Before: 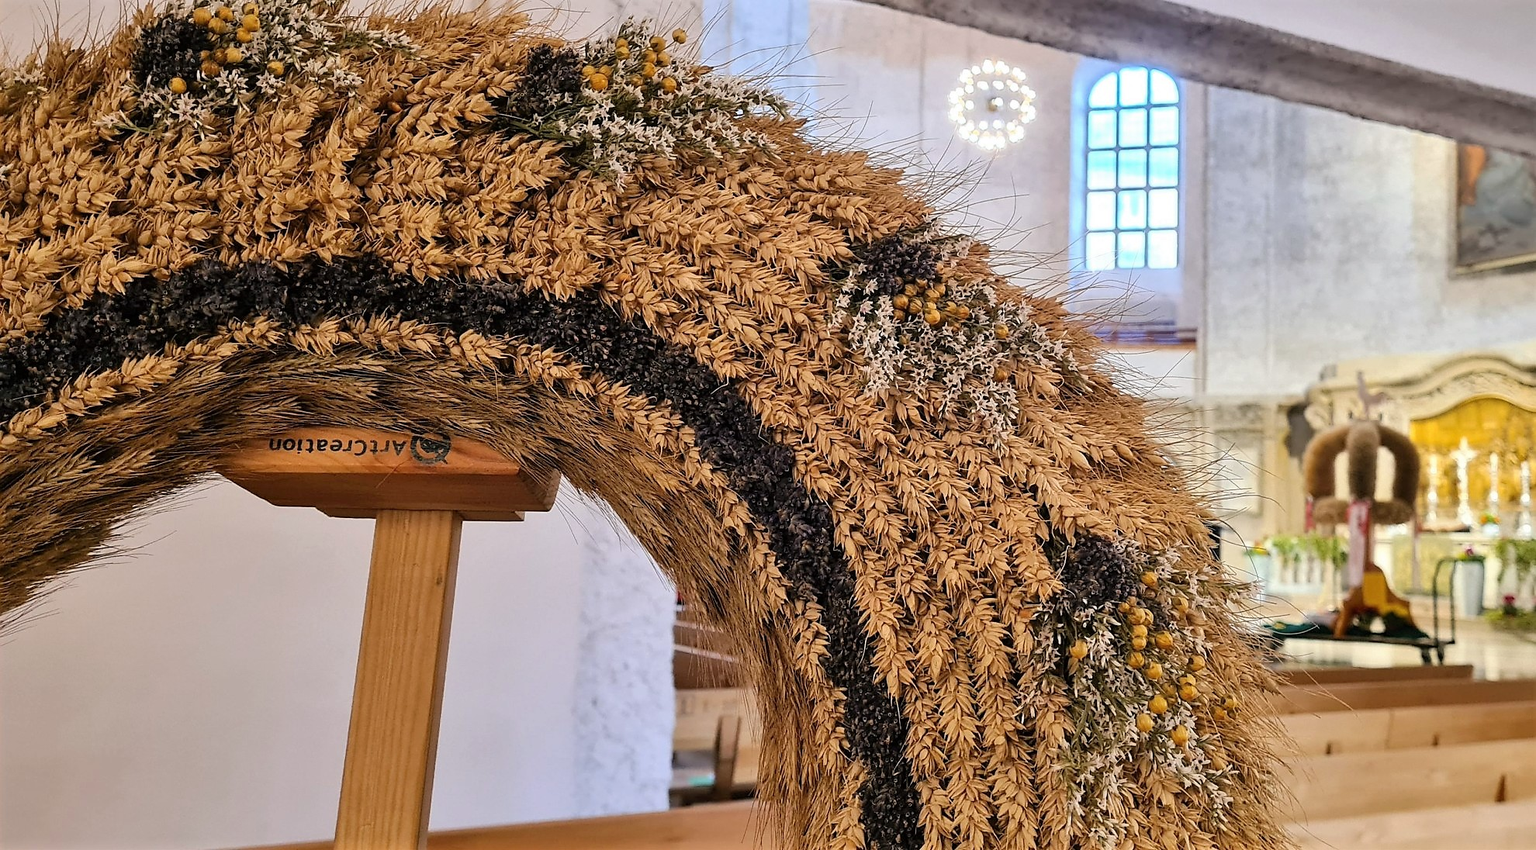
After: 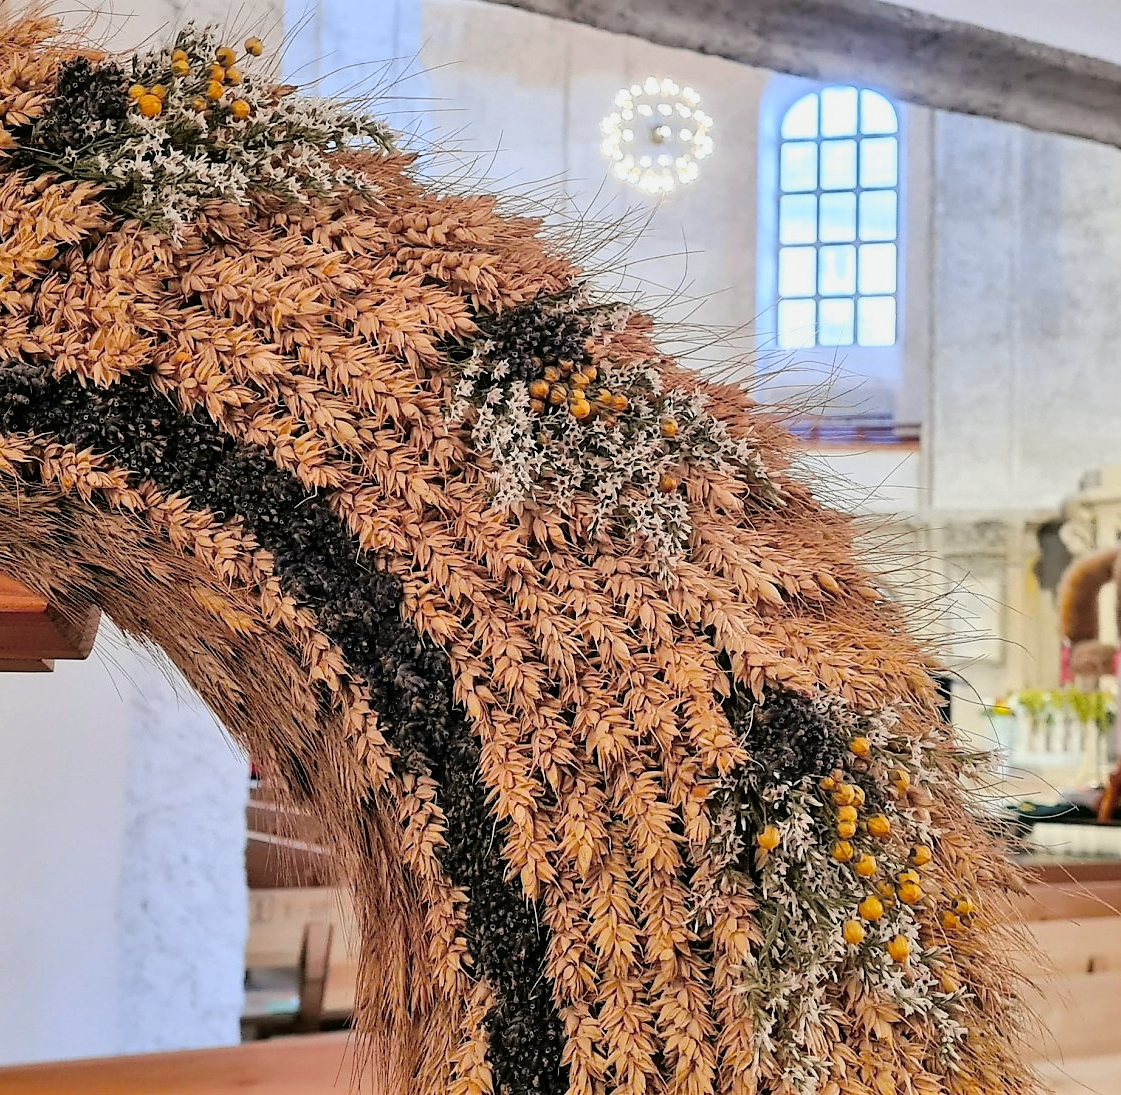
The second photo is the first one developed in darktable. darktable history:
tone curve: curves: ch0 [(0, 0) (0.07, 0.052) (0.23, 0.254) (0.486, 0.53) (0.822, 0.825) (0.994, 0.955)]; ch1 [(0, 0) (0.226, 0.261) (0.379, 0.442) (0.469, 0.472) (0.495, 0.495) (0.514, 0.504) (0.561, 0.568) (0.59, 0.612) (1, 1)]; ch2 [(0, 0) (0.269, 0.299) (0.459, 0.441) (0.498, 0.499) (0.523, 0.52) (0.586, 0.569) (0.635, 0.617) (0.659, 0.681) (0.718, 0.764) (1, 1)], color space Lab, independent channels, preserve colors none
crop: left 31.458%, top 0%, right 11.876%
